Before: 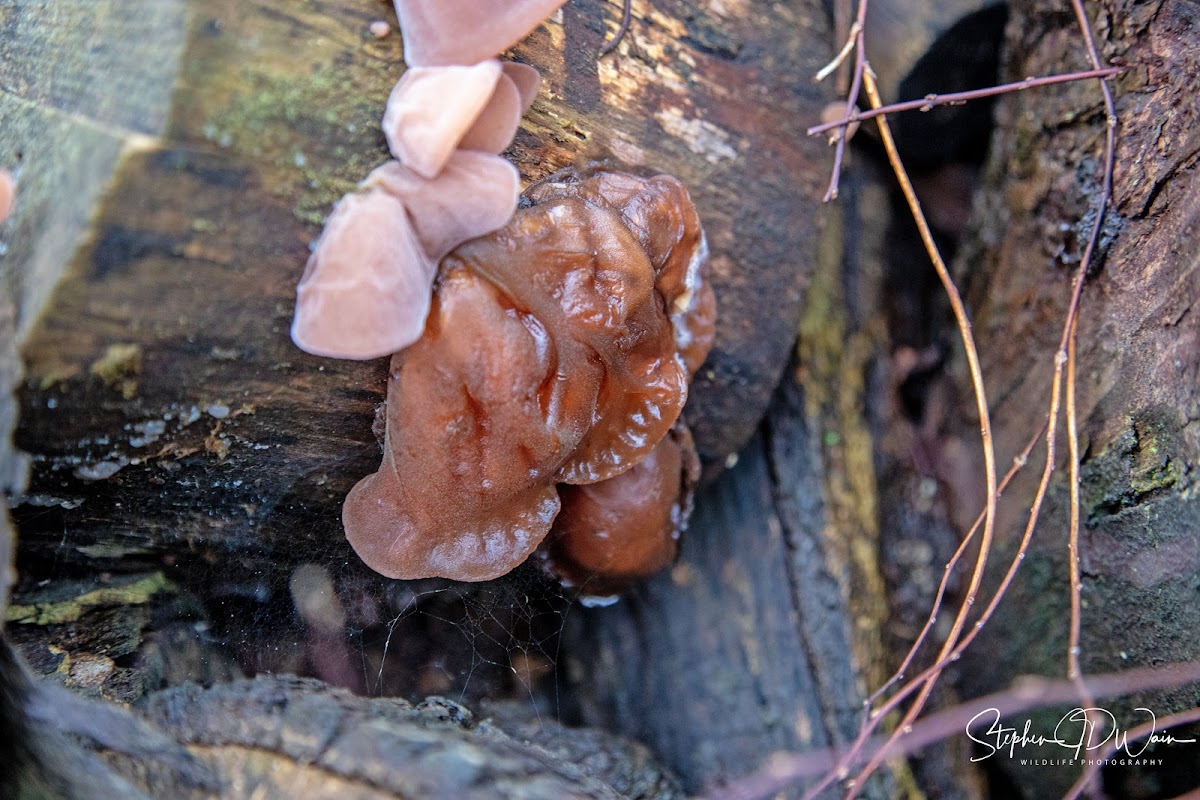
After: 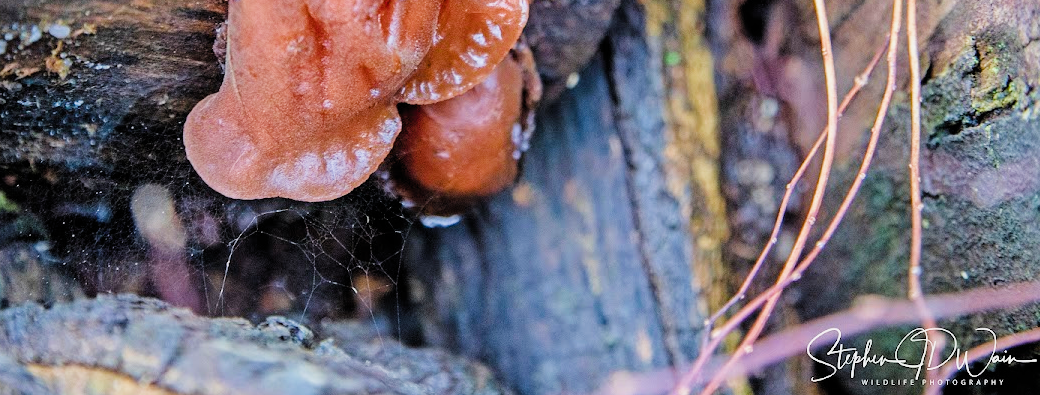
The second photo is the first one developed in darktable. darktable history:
color balance rgb: linear chroma grading › global chroma 0.553%, perceptual saturation grading › global saturation 29.532%, global vibrance 20%
exposure: exposure 1.093 EV, compensate highlight preservation false
crop and rotate: left 13.319%, top 47.609%, bottom 2.923%
filmic rgb: black relative exposure -7.65 EV, white relative exposure 4.56 EV, hardness 3.61, color science v4 (2020)
